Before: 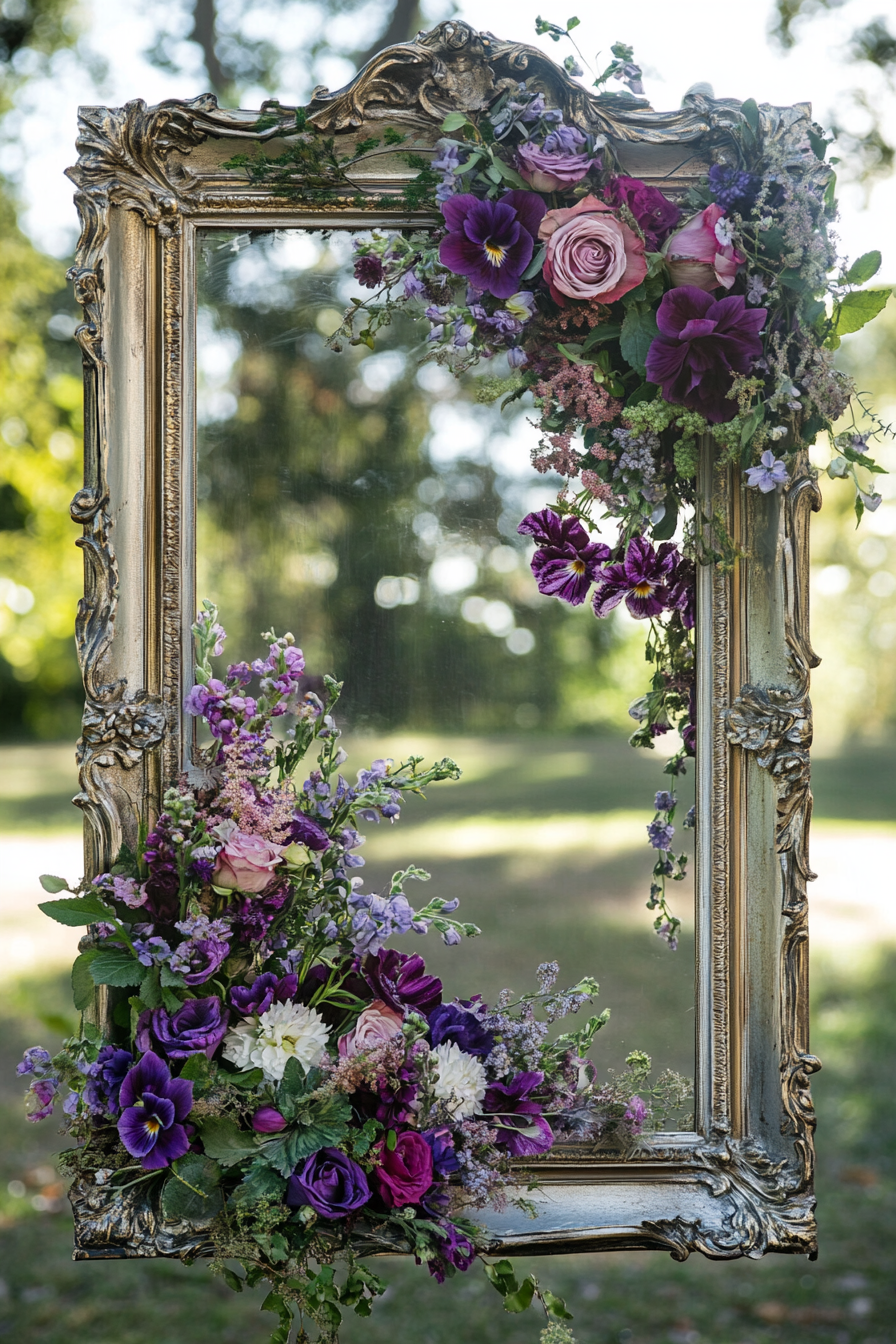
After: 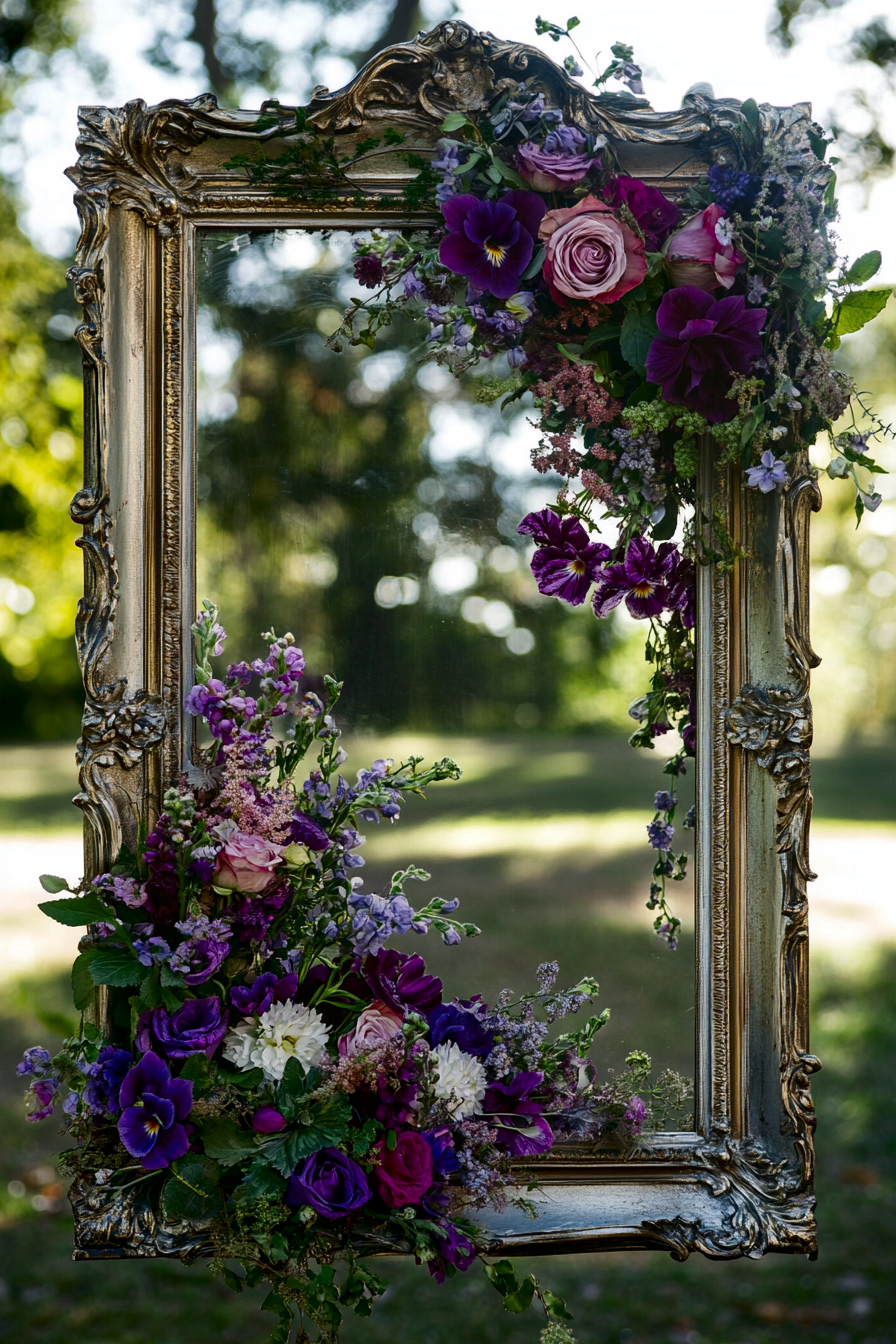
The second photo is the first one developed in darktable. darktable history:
contrast brightness saturation: contrast 0.097, brightness -0.27, saturation 0.149
